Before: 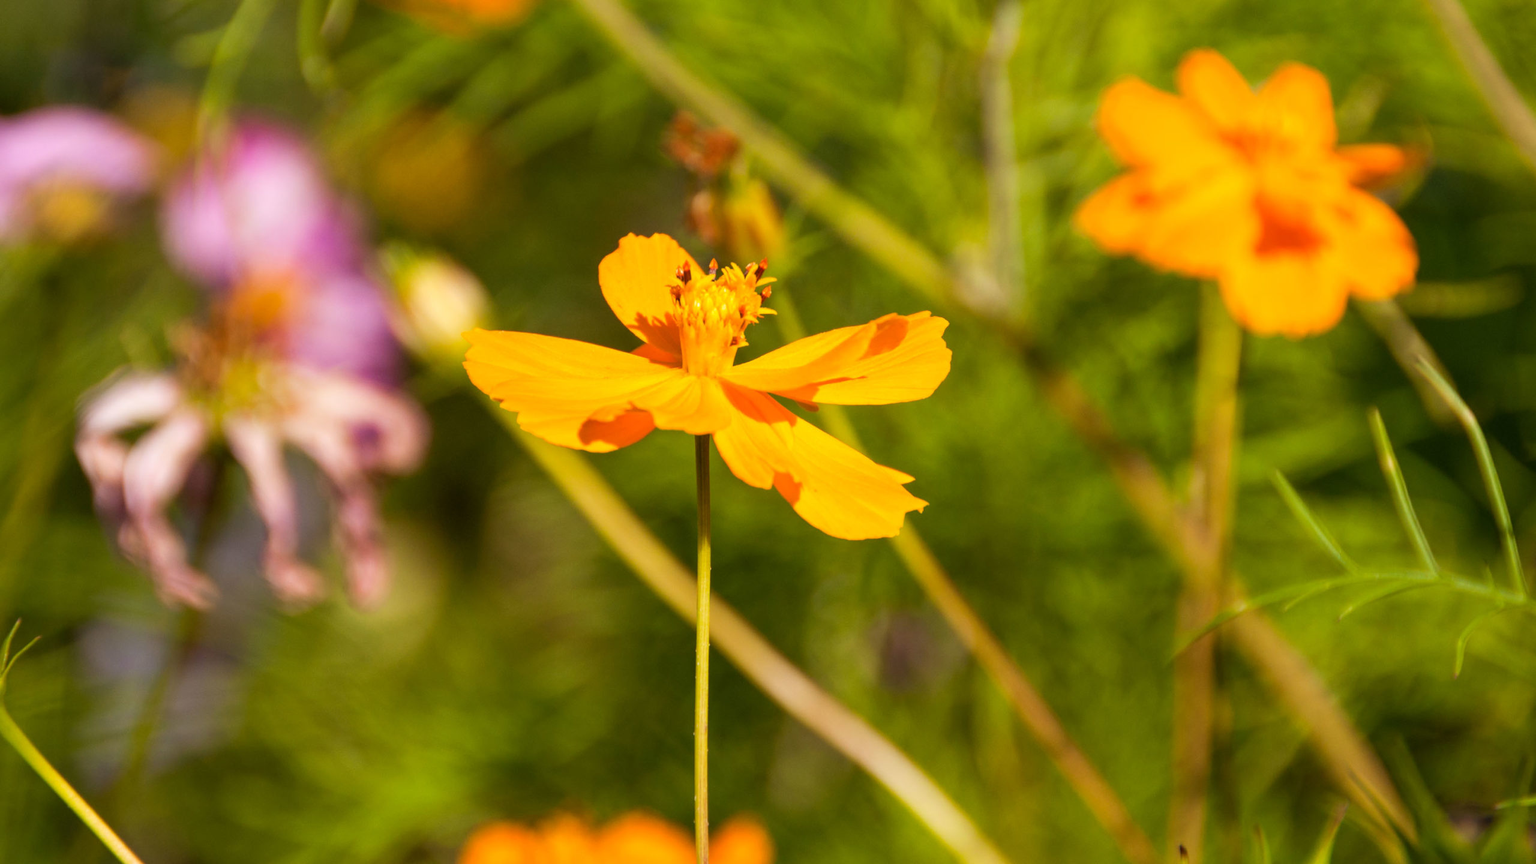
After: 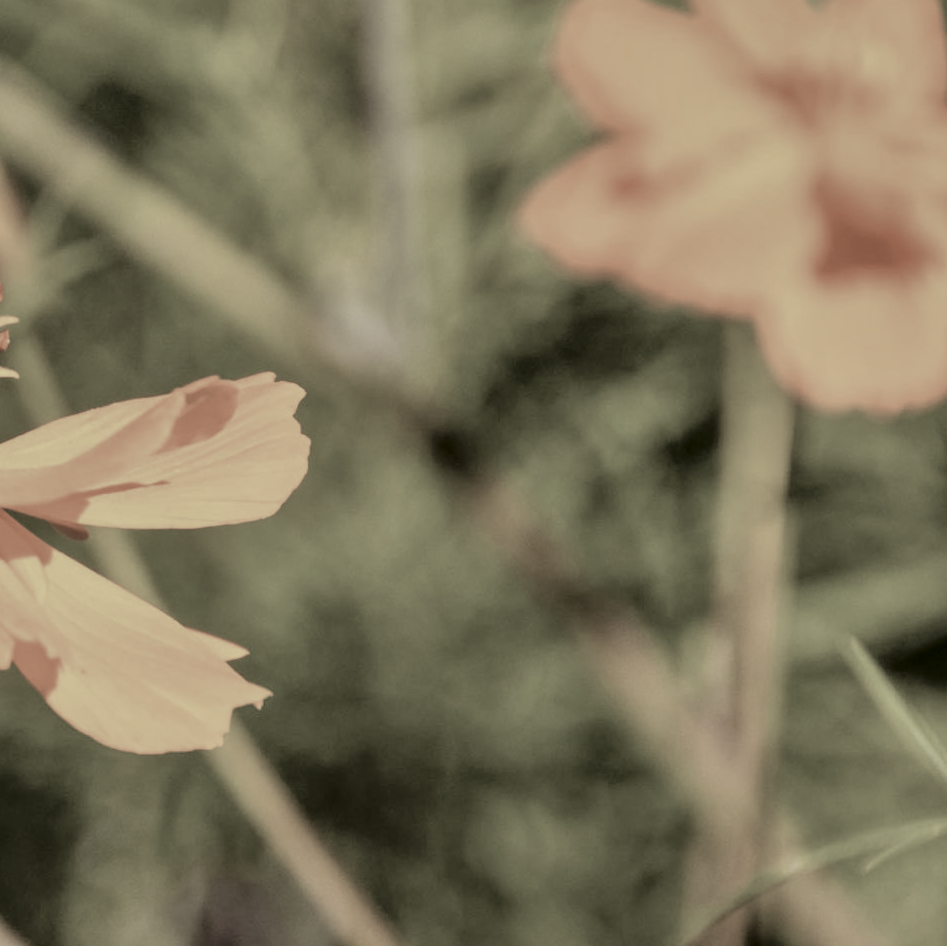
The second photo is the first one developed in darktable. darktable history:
crop and rotate: left 49.849%, top 10.142%, right 13.139%, bottom 24.102%
shadows and highlights: shadows 32.72, highlights -46.57, compress 49.81%, soften with gaussian
exposure: black level correction 0, exposure 1.098 EV, compensate highlight preservation false
local contrast: on, module defaults
tone curve: curves: ch0 [(0, 0.01) (0.058, 0.039) (0.159, 0.117) (0.282, 0.327) (0.45, 0.534) (0.676, 0.751) (0.89, 0.919) (1, 1)]; ch1 [(0, 0) (0.094, 0.081) (0.285, 0.299) (0.385, 0.403) (0.447, 0.455) (0.495, 0.496) (0.544, 0.552) (0.589, 0.612) (0.722, 0.728) (1, 1)]; ch2 [(0, 0) (0.257, 0.217) (0.43, 0.421) (0.498, 0.507) (0.531, 0.544) (0.56, 0.579) (0.625, 0.642) (1, 1)], color space Lab, independent channels, preserve colors none
tone equalizer: -8 EV -1.97 EV, -7 EV -1.99 EV, -6 EV -1.99 EV, -5 EV -1.97 EV, -4 EV -1.99 EV, -3 EV -2 EV, -2 EV -1.98 EV, -1 EV -1.62 EV, +0 EV -1.98 EV
color zones: curves: ch1 [(0, 0.34) (0.143, 0.164) (0.286, 0.152) (0.429, 0.176) (0.571, 0.173) (0.714, 0.188) (0.857, 0.199) (1, 0.34)]
